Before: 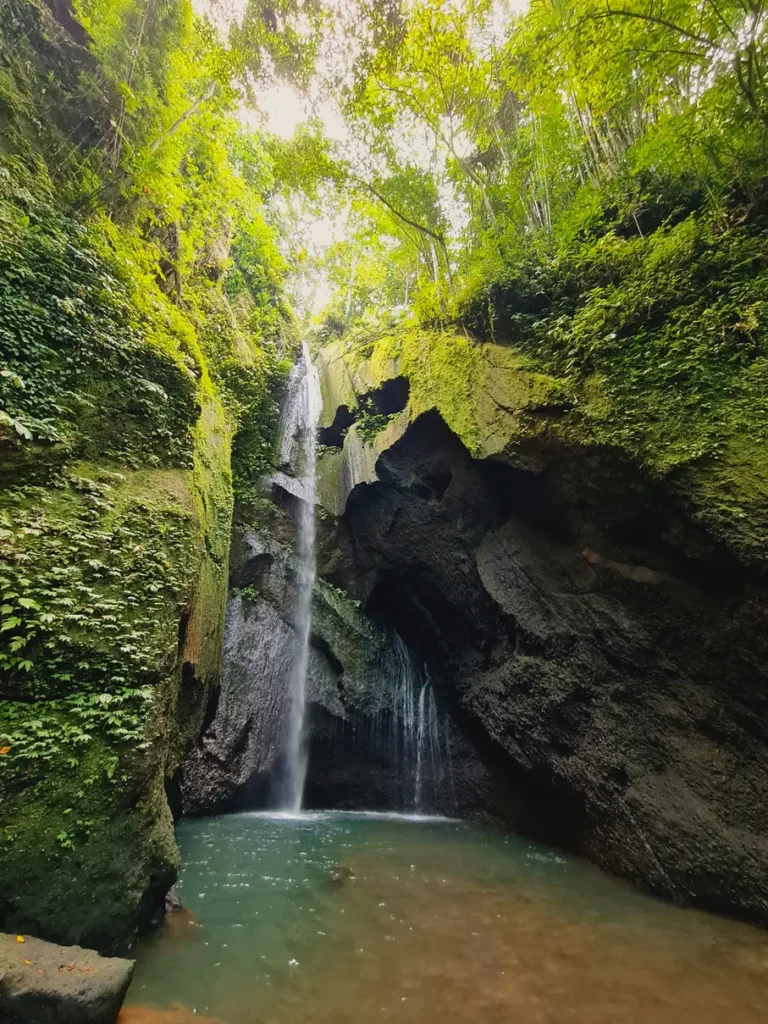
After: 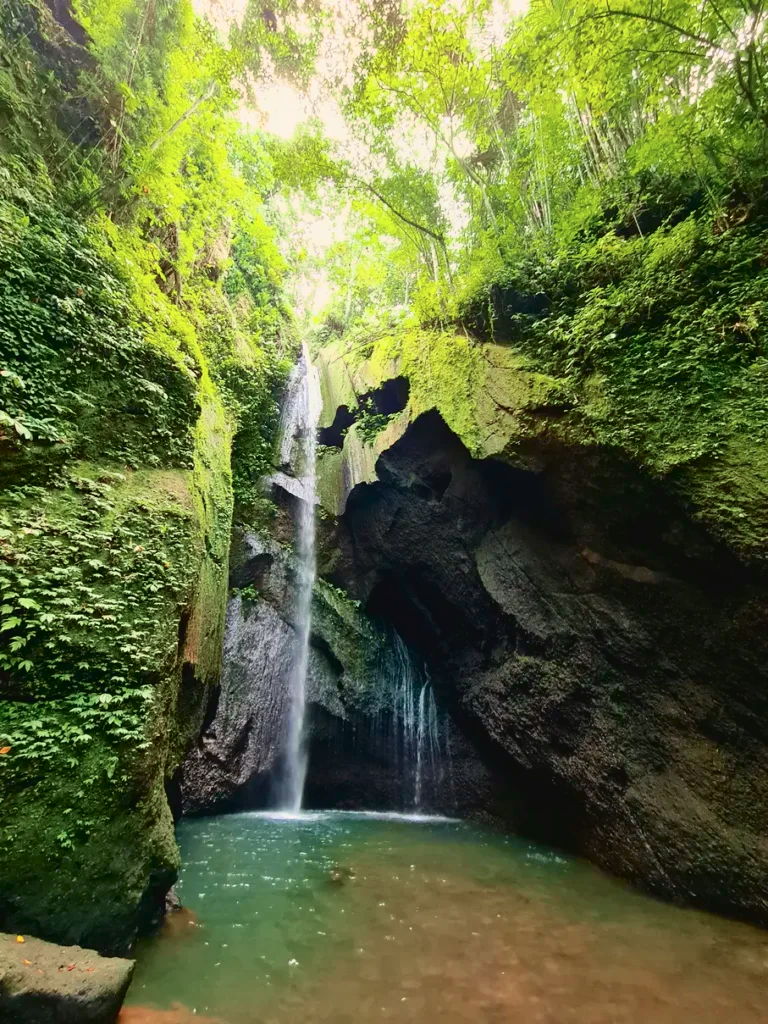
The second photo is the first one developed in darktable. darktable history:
tone curve: curves: ch0 [(0, 0.024) (0.049, 0.038) (0.176, 0.162) (0.311, 0.337) (0.416, 0.471) (0.565, 0.658) (0.817, 0.911) (1, 1)]; ch1 [(0, 0) (0.351, 0.347) (0.446, 0.42) (0.481, 0.463) (0.504, 0.504) (0.522, 0.521) (0.546, 0.563) (0.622, 0.664) (0.728, 0.786) (1, 1)]; ch2 [(0, 0) (0.327, 0.324) (0.427, 0.413) (0.458, 0.444) (0.502, 0.504) (0.526, 0.539) (0.547, 0.581) (0.601, 0.61) (0.76, 0.765) (1, 1)], color space Lab, independent channels, preserve colors none
